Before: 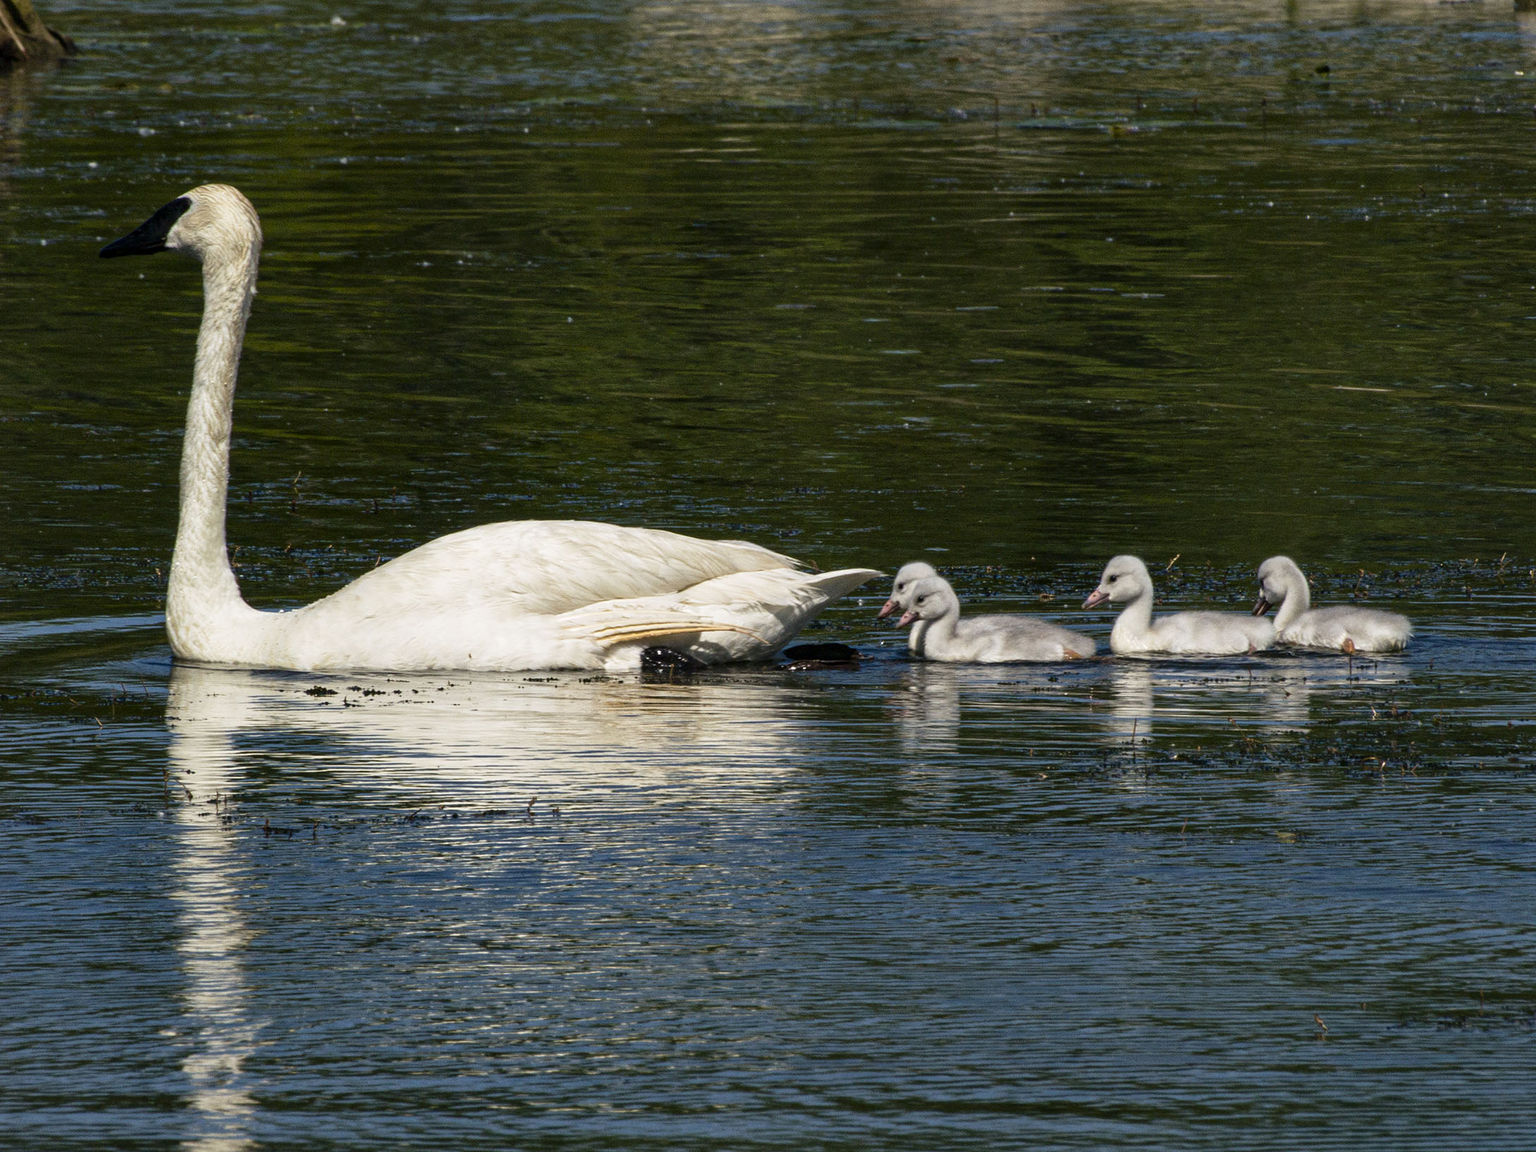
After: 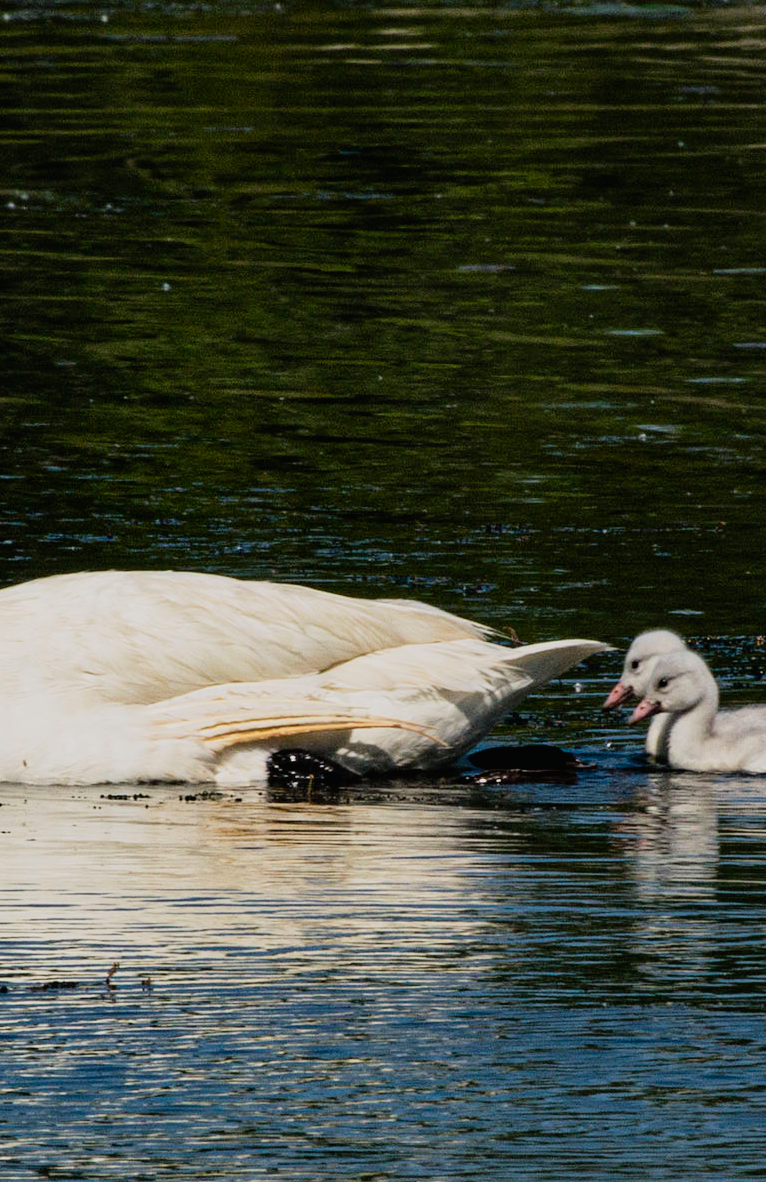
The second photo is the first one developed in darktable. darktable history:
crop and rotate: left 29.476%, top 10.214%, right 35.32%, bottom 17.333%
levels: levels [0, 0.476, 0.951]
filmic rgb: black relative exposure -7.65 EV, white relative exposure 4.56 EV, hardness 3.61, color science v6 (2022)
contrast brightness saturation: contrast -0.02, brightness -0.01, saturation 0.03
